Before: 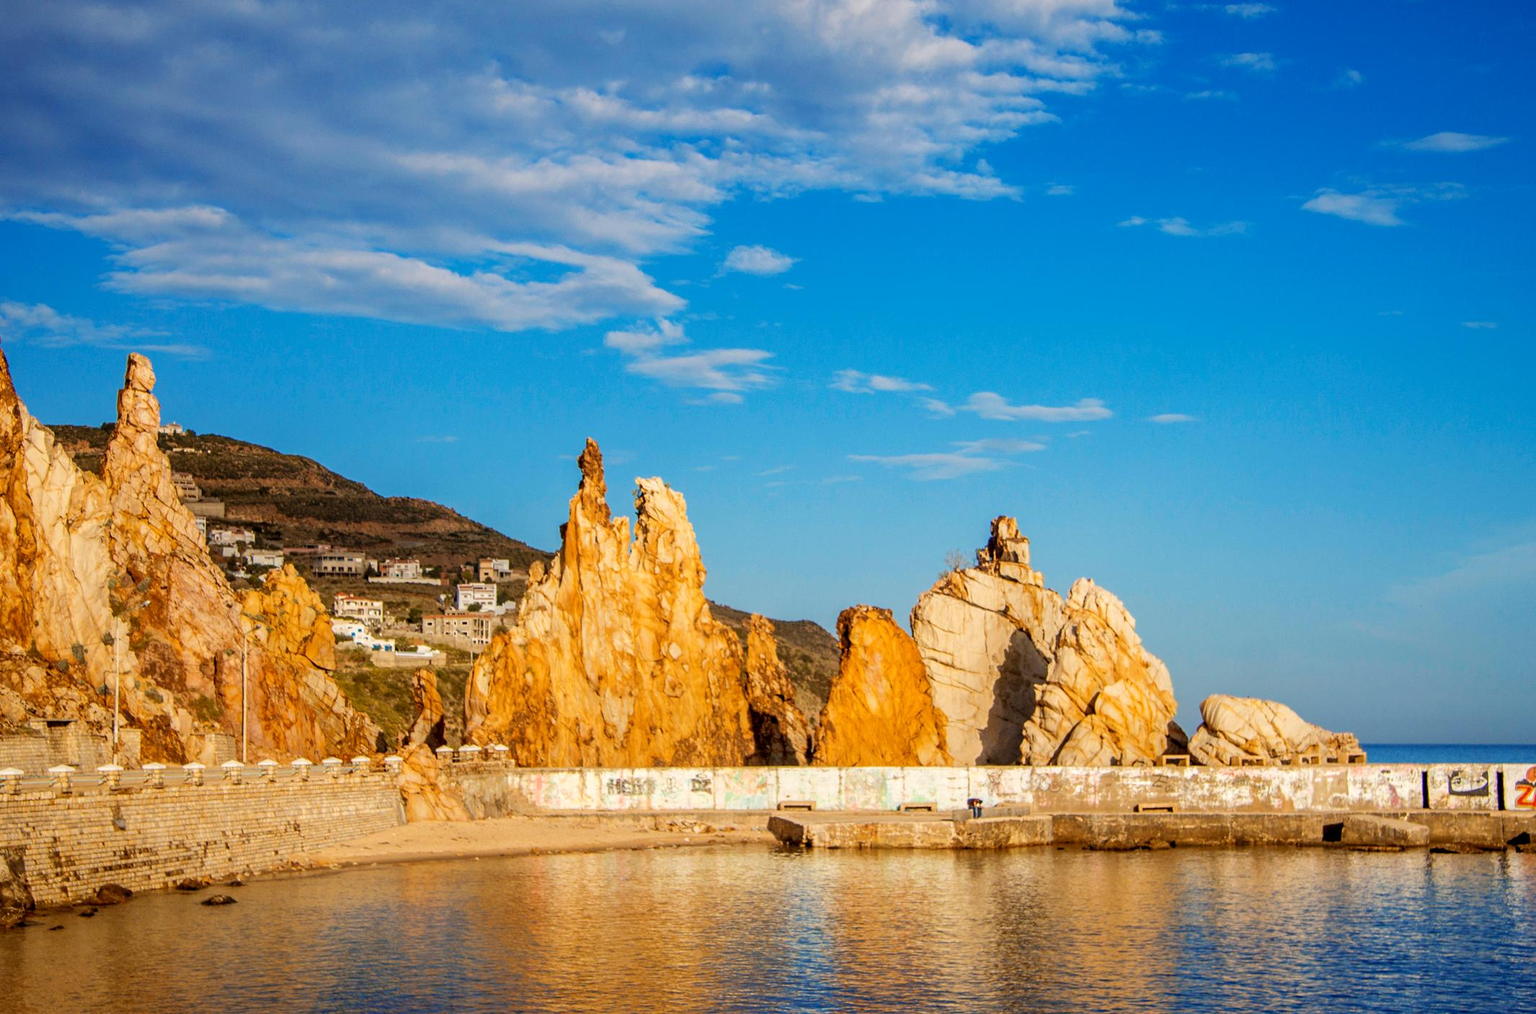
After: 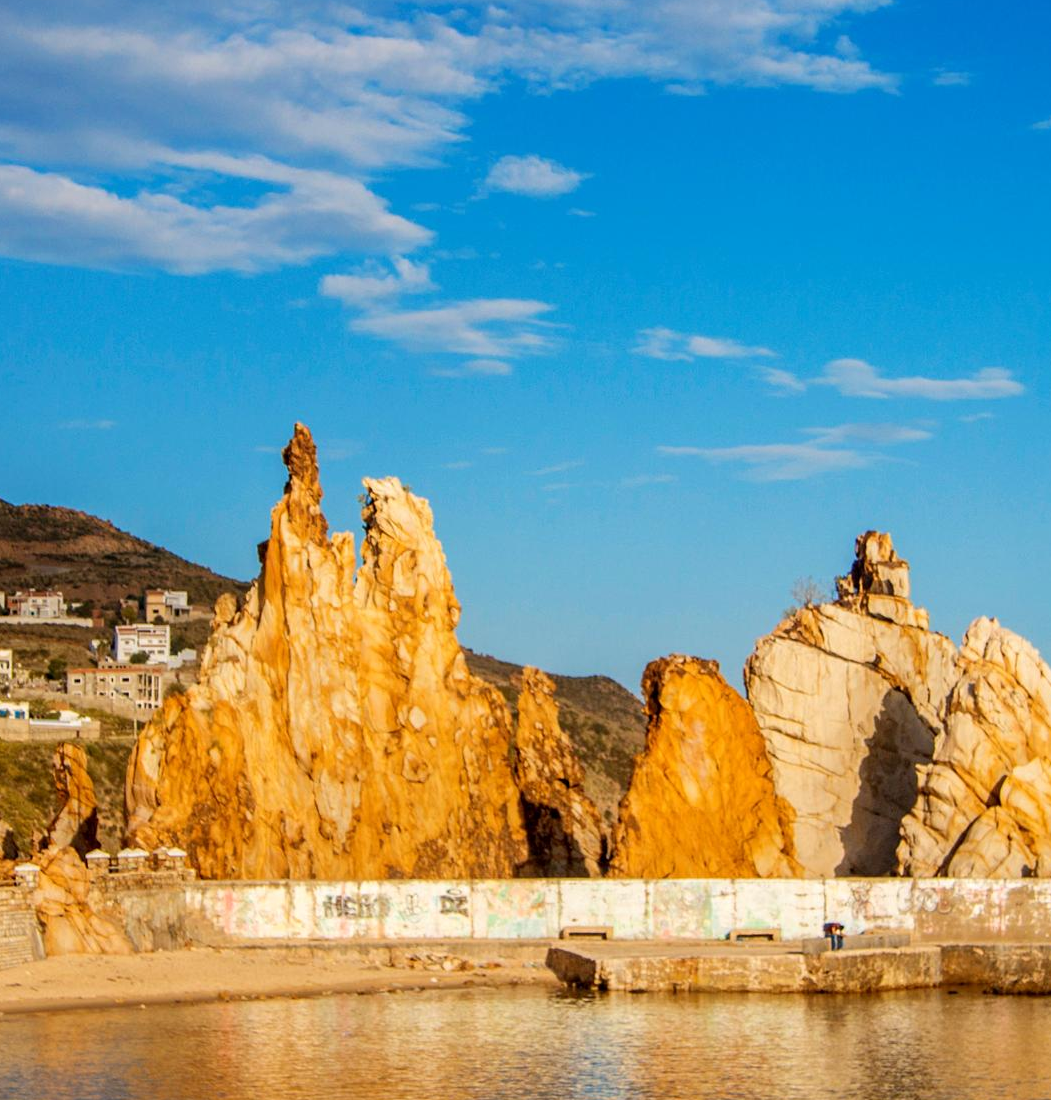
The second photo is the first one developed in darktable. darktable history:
crop and rotate: angle 0.013°, left 24.392%, top 13.204%, right 26.228%, bottom 8.524%
